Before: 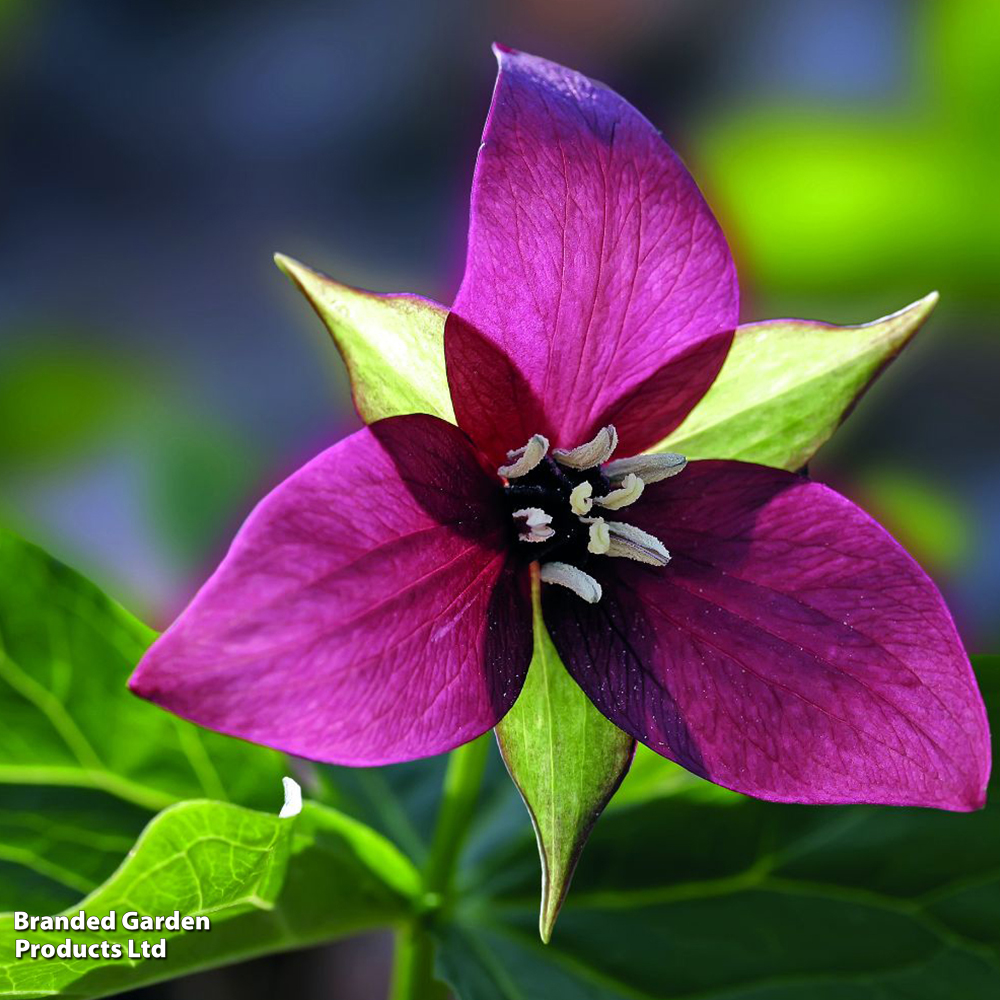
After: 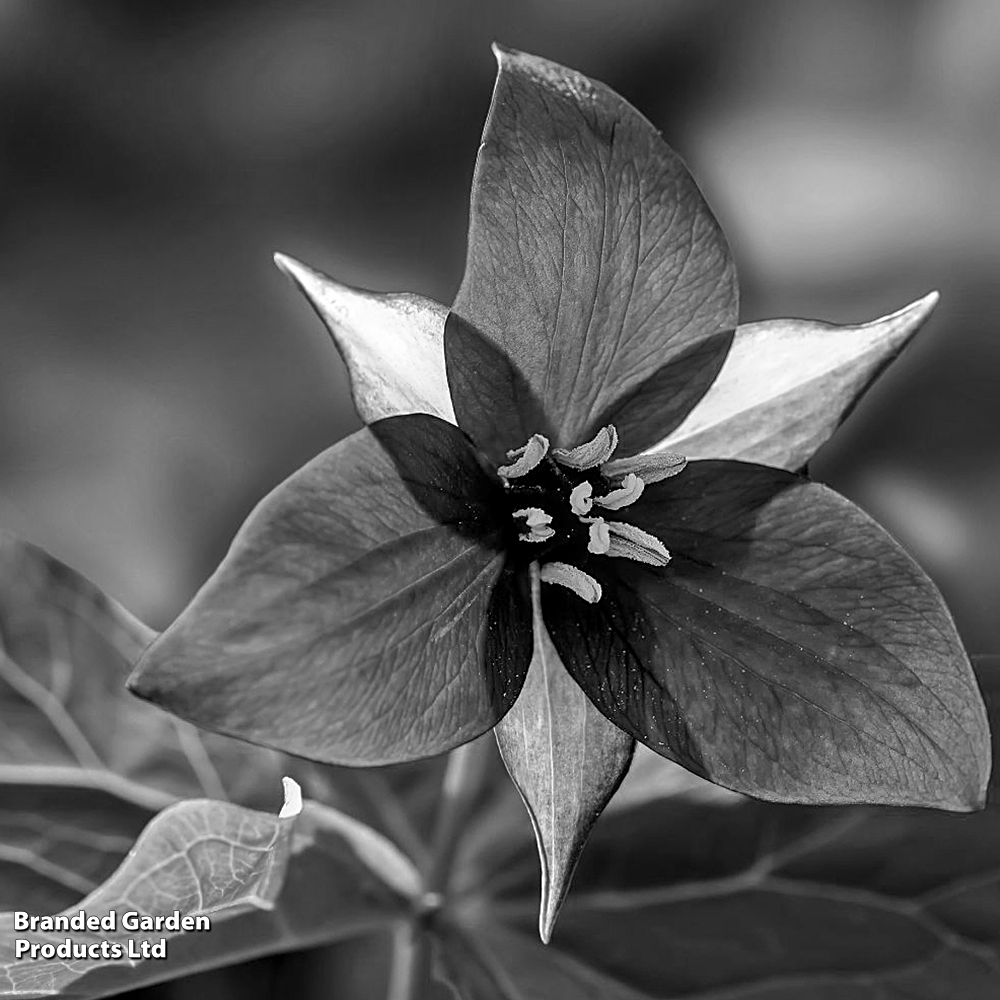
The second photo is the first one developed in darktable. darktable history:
local contrast: on, module defaults
shadows and highlights: shadows 37.27, highlights -28.18, soften with gaussian
white balance: red 1.066, blue 1.119
sharpen: on, module defaults
monochrome: size 1
